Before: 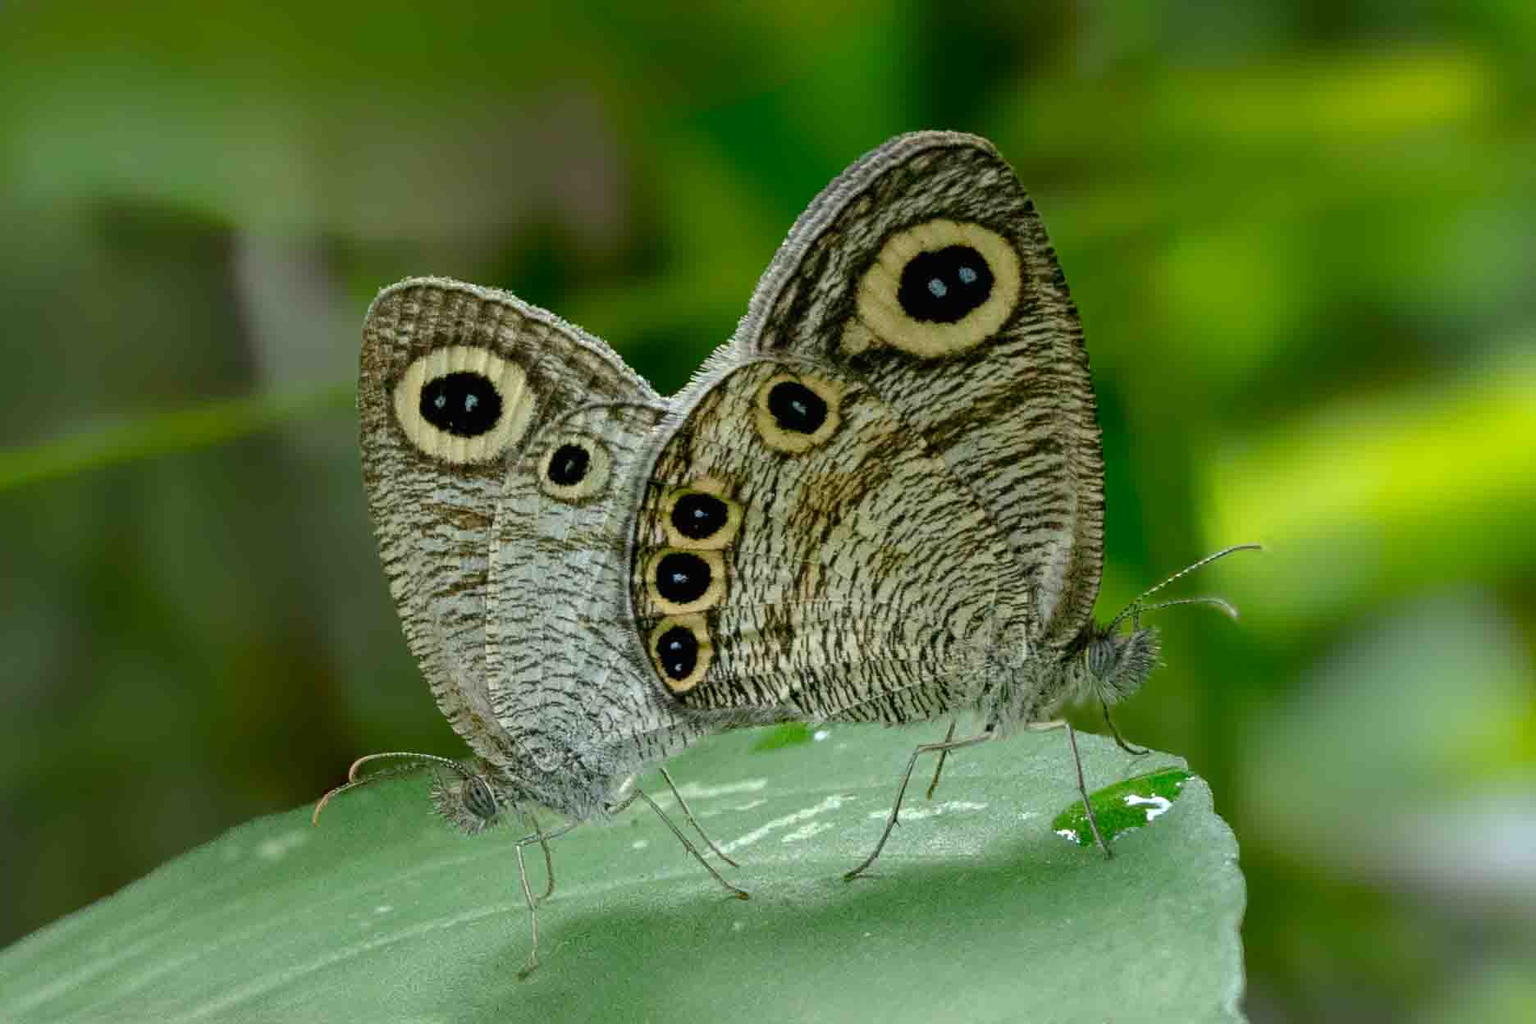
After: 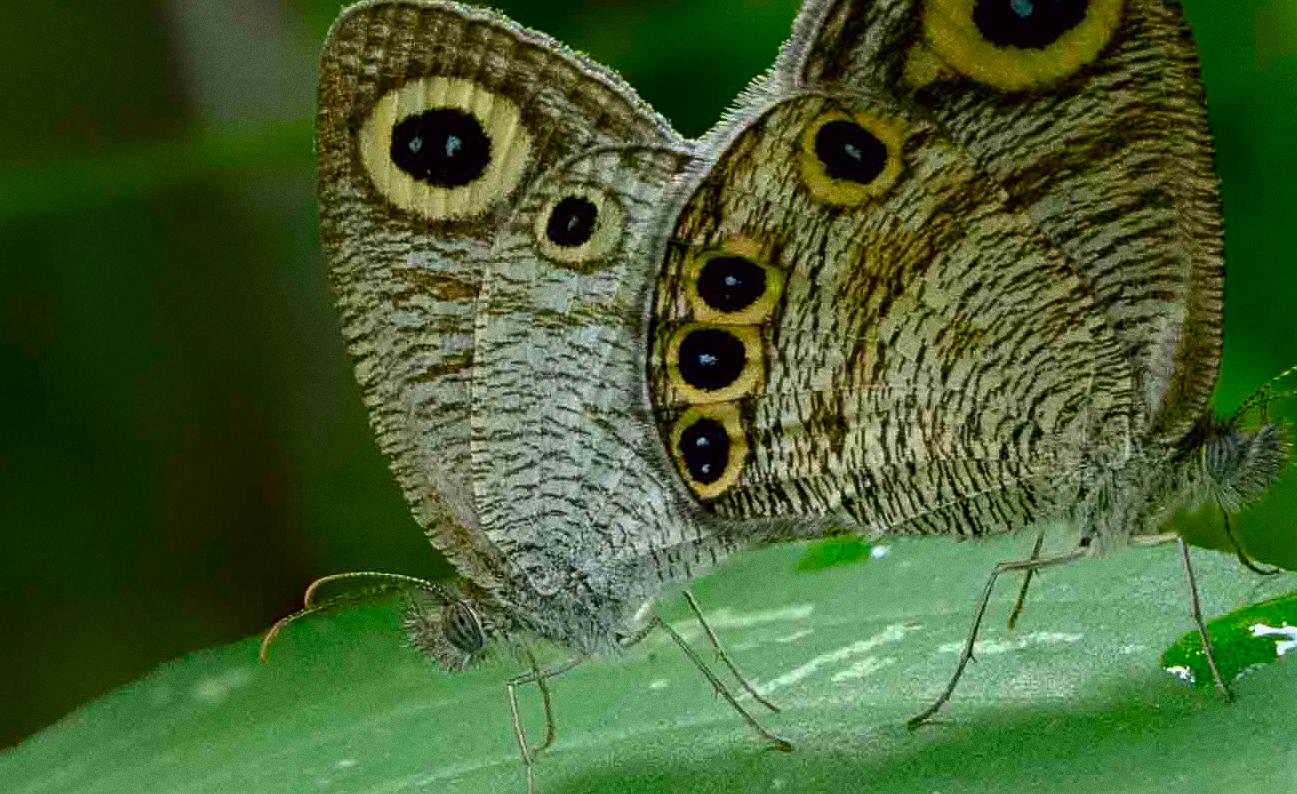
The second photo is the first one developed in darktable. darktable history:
contrast brightness saturation: contrast 0.09, saturation 0.28
exposure: exposure -0.293 EV, compensate highlight preservation false
tone equalizer: on, module defaults
color balance: lift [1, 1, 0.999, 1.001], gamma [1, 1.003, 1.005, 0.995], gain [1, 0.992, 0.988, 1.012], contrast 5%, output saturation 110%
crop: left 6.488%, top 27.668%, right 24.183%, bottom 8.656%
grain: coarseness 0.09 ISO
sharpen: amount 0.2
shadows and highlights: shadows -70, highlights 35, soften with gaussian
